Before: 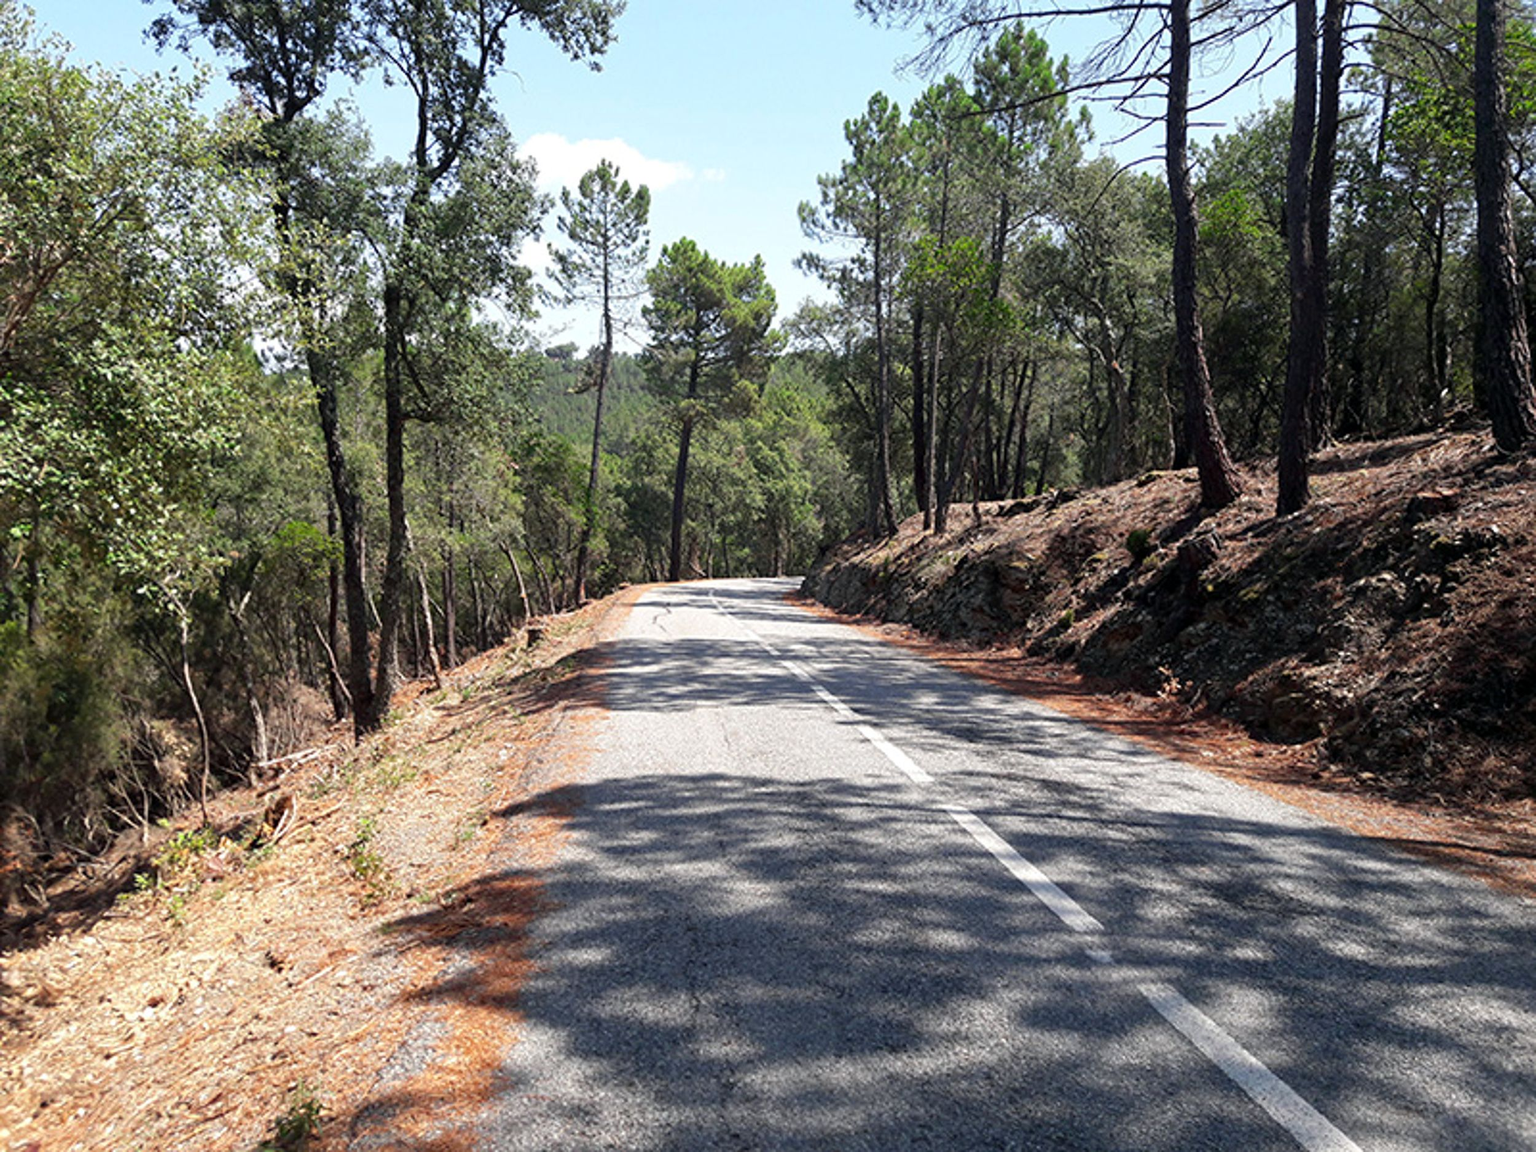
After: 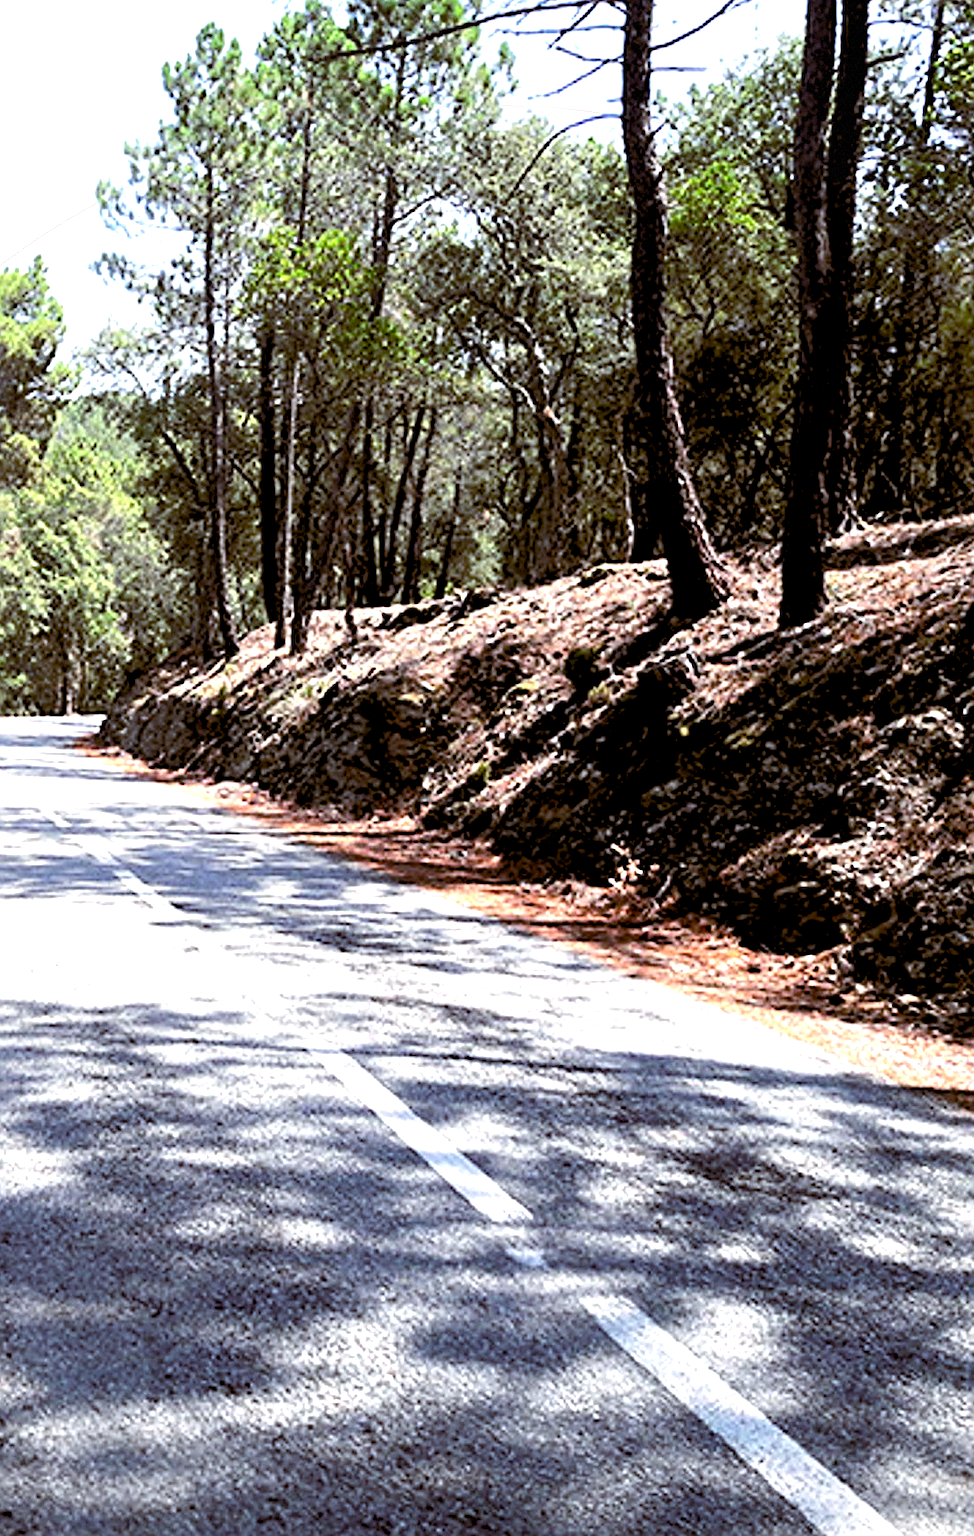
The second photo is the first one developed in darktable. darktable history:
rgb levels: levels [[0.013, 0.434, 0.89], [0, 0.5, 1], [0, 0.5, 1]]
crop: left 47.628%, top 6.643%, right 7.874%
exposure: exposure 0.515 EV, compensate highlight preservation false
color balance: lift [1, 1.015, 1.004, 0.985], gamma [1, 0.958, 0.971, 1.042], gain [1, 0.956, 0.977, 1.044]
tone equalizer: -8 EV 0.001 EV, -7 EV -0.002 EV, -6 EV 0.002 EV, -5 EV -0.03 EV, -4 EV -0.116 EV, -3 EV -0.169 EV, -2 EV 0.24 EV, -1 EV 0.702 EV, +0 EV 0.493 EV
vignetting: fall-off start 97.28%, fall-off radius 79%, brightness -0.462, saturation -0.3, width/height ratio 1.114, dithering 8-bit output, unbound false
shadows and highlights: shadows 30.86, highlights 0, soften with gaussian
sharpen: on, module defaults
